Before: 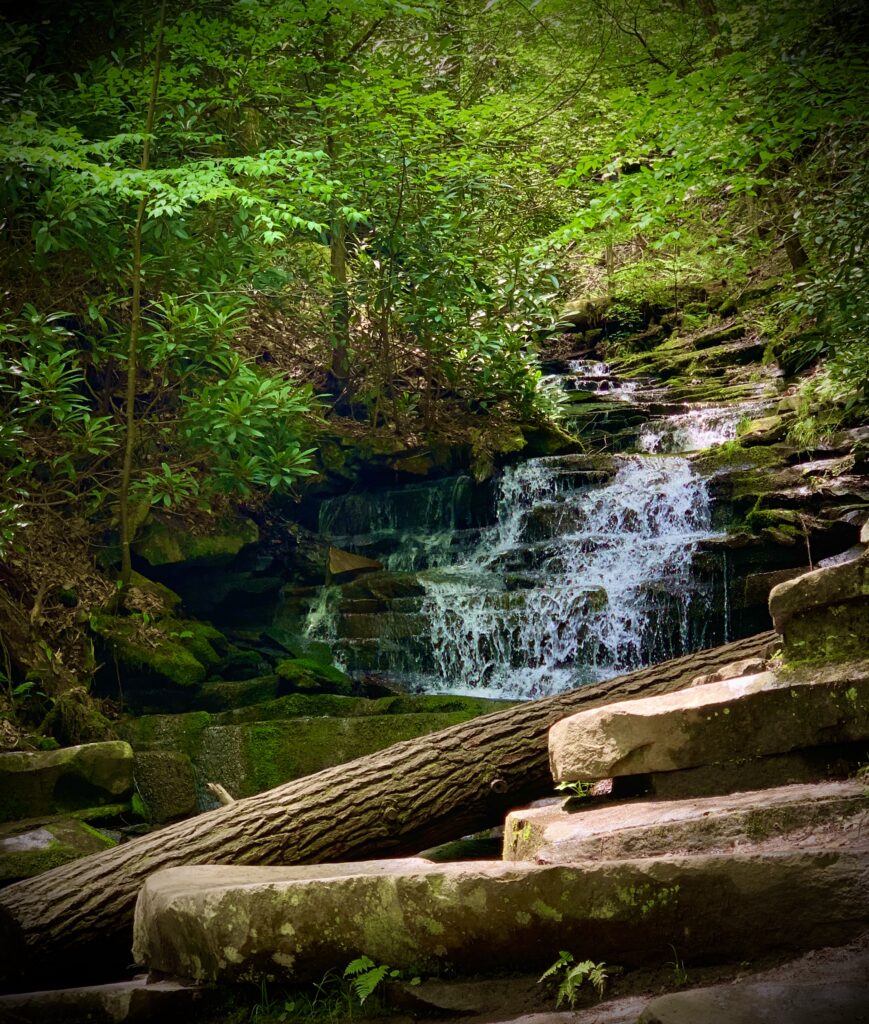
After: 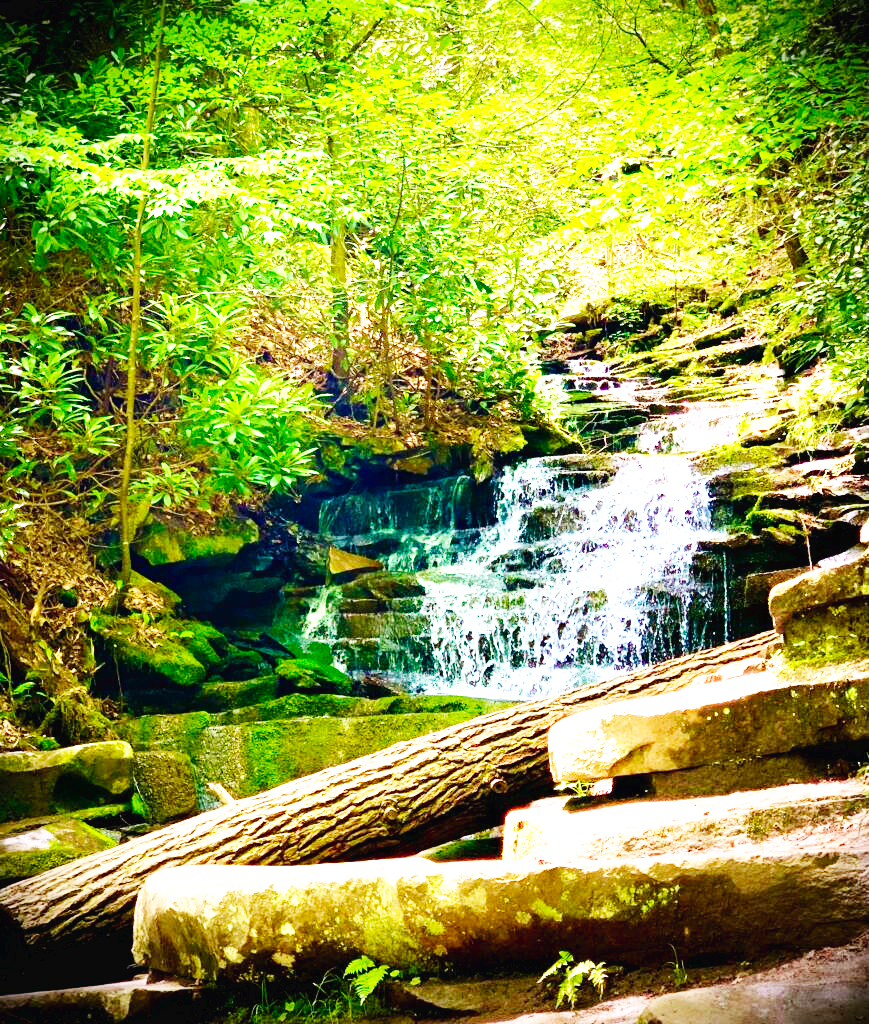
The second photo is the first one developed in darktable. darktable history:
exposure: black level correction 0.001, exposure 1.716 EV, compensate highlight preservation false
base curve: curves: ch0 [(0, 0.003) (0.001, 0.002) (0.006, 0.004) (0.02, 0.022) (0.048, 0.086) (0.094, 0.234) (0.162, 0.431) (0.258, 0.629) (0.385, 0.8) (0.548, 0.918) (0.751, 0.988) (1, 1)], preserve colors none
